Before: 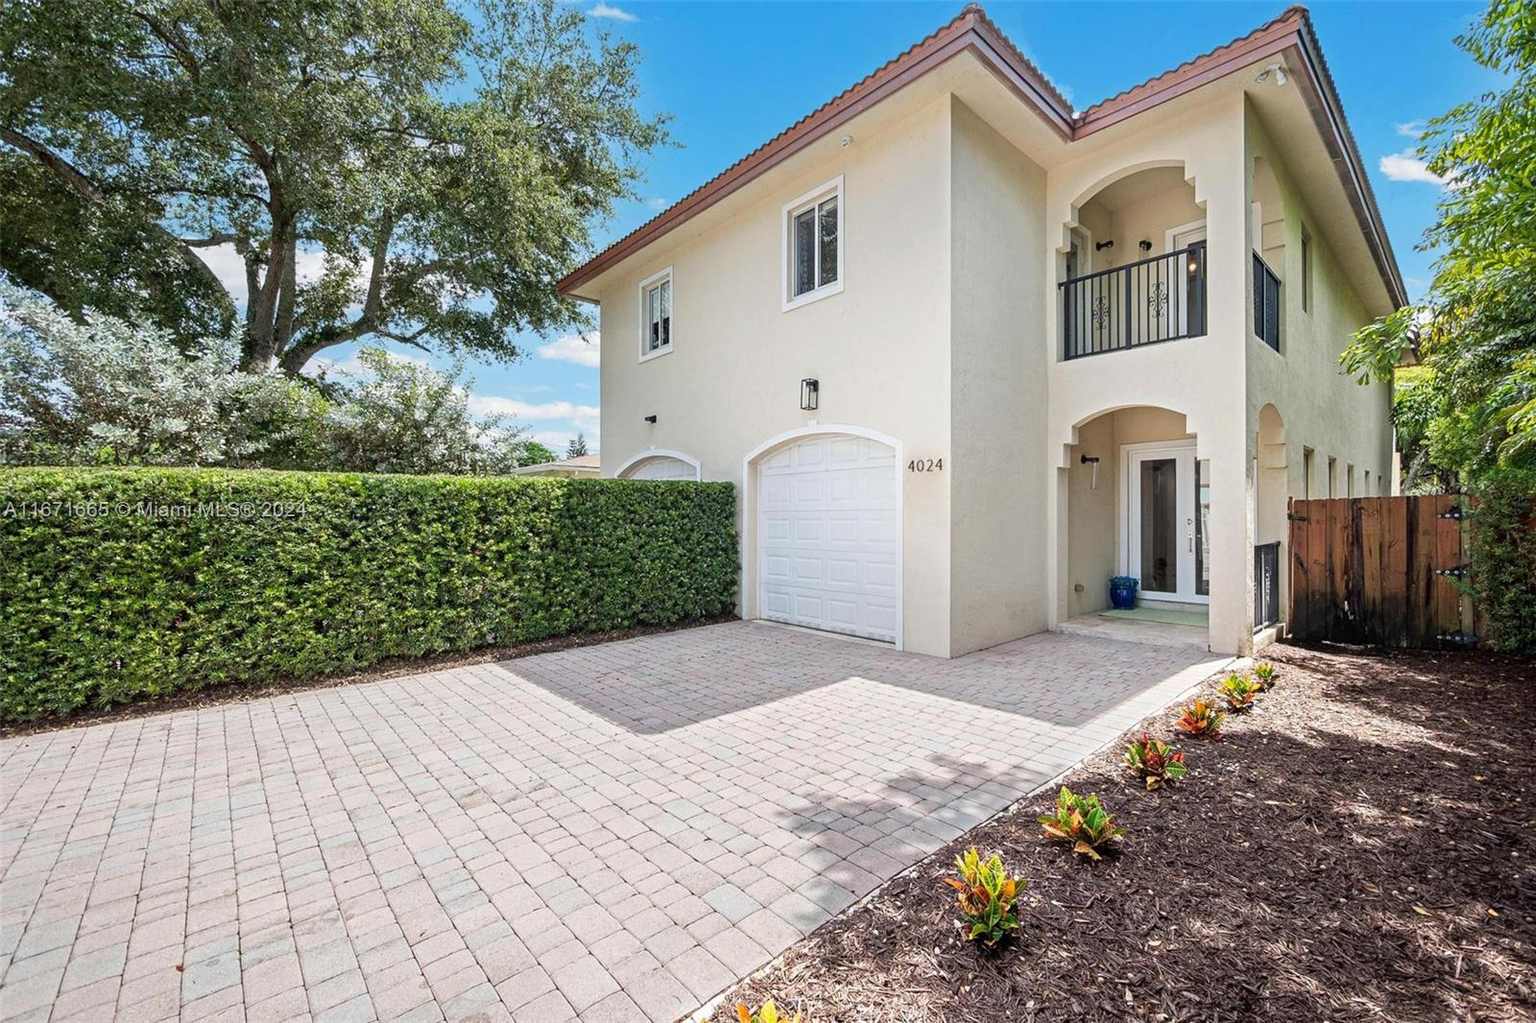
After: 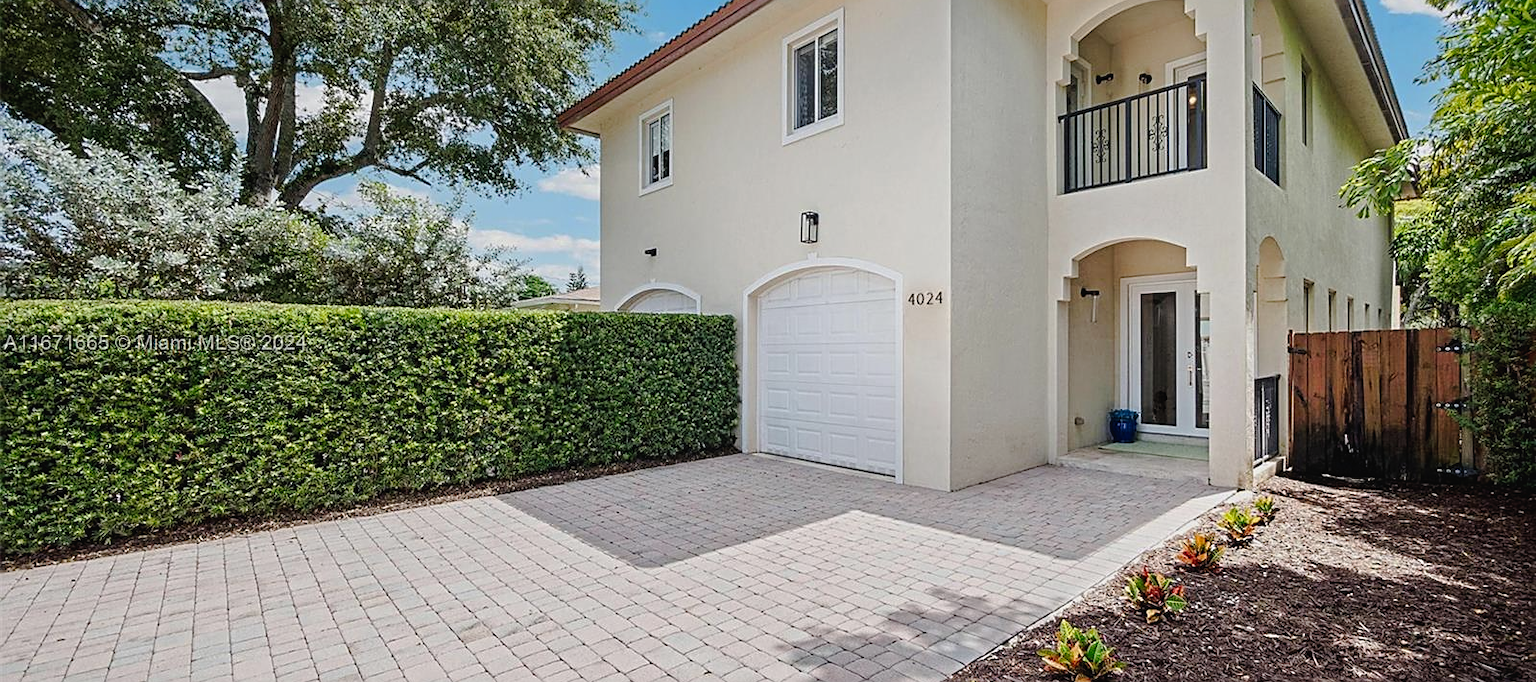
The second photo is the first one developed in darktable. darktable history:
crop: top 16.405%, bottom 16.735%
sharpen: on, module defaults
tone curve: curves: ch0 [(0, 0.021) (0.049, 0.044) (0.157, 0.131) (0.365, 0.359) (0.499, 0.517) (0.675, 0.667) (0.856, 0.83) (1, 0.969)]; ch1 [(0, 0) (0.302, 0.309) (0.433, 0.443) (0.472, 0.47) (0.502, 0.503) (0.527, 0.516) (0.564, 0.557) (0.614, 0.645) (0.677, 0.722) (0.859, 0.889) (1, 1)]; ch2 [(0, 0) (0.33, 0.301) (0.447, 0.44) (0.487, 0.496) (0.502, 0.501) (0.535, 0.537) (0.565, 0.558) (0.608, 0.624) (1, 1)], preserve colors none
exposure: black level correction 0.001, exposure -0.204 EV, compensate exposure bias true, compensate highlight preservation false
